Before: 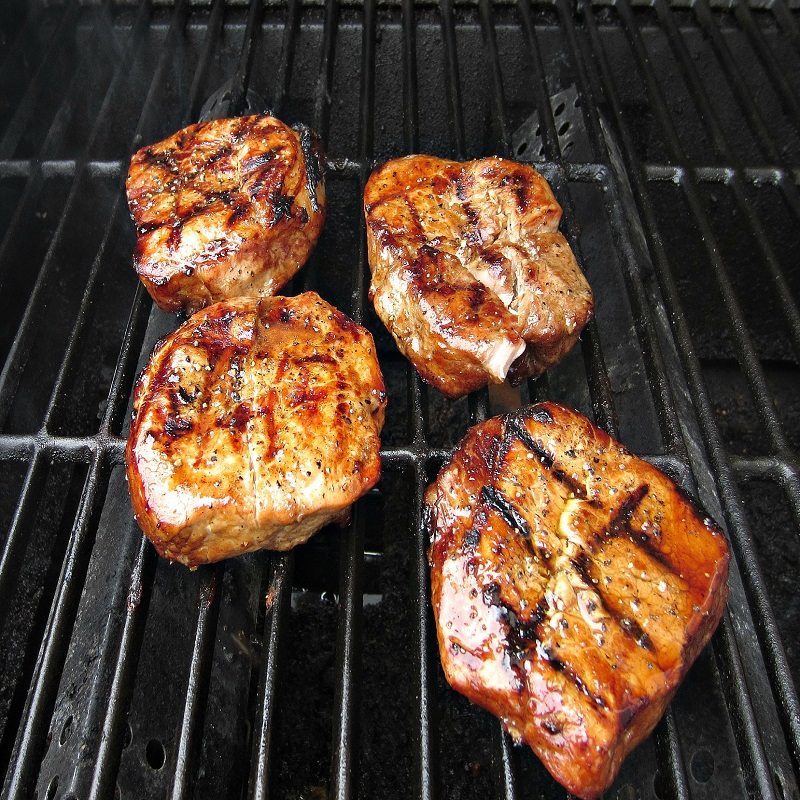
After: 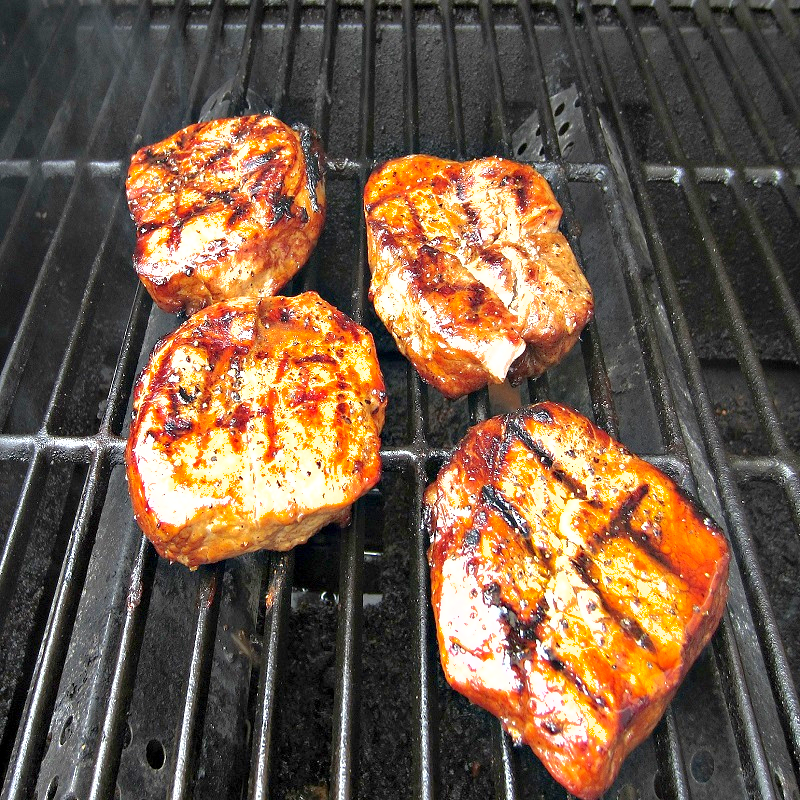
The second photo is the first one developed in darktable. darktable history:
exposure: black level correction 0.001, exposure 1.05 EV, compensate exposure bias true, compensate highlight preservation false
shadows and highlights: on, module defaults
